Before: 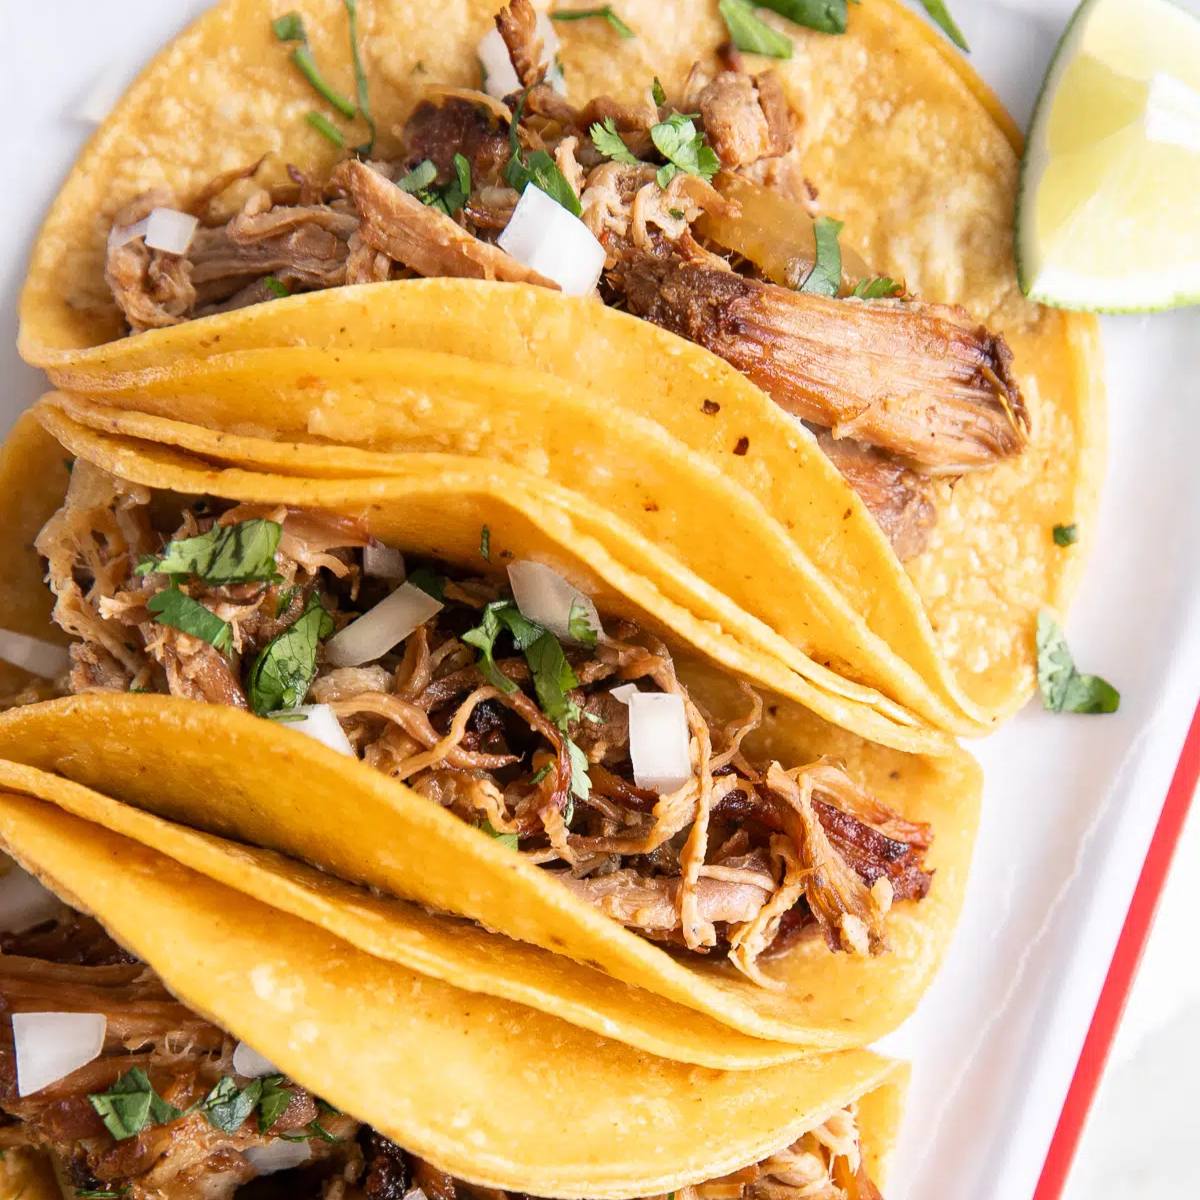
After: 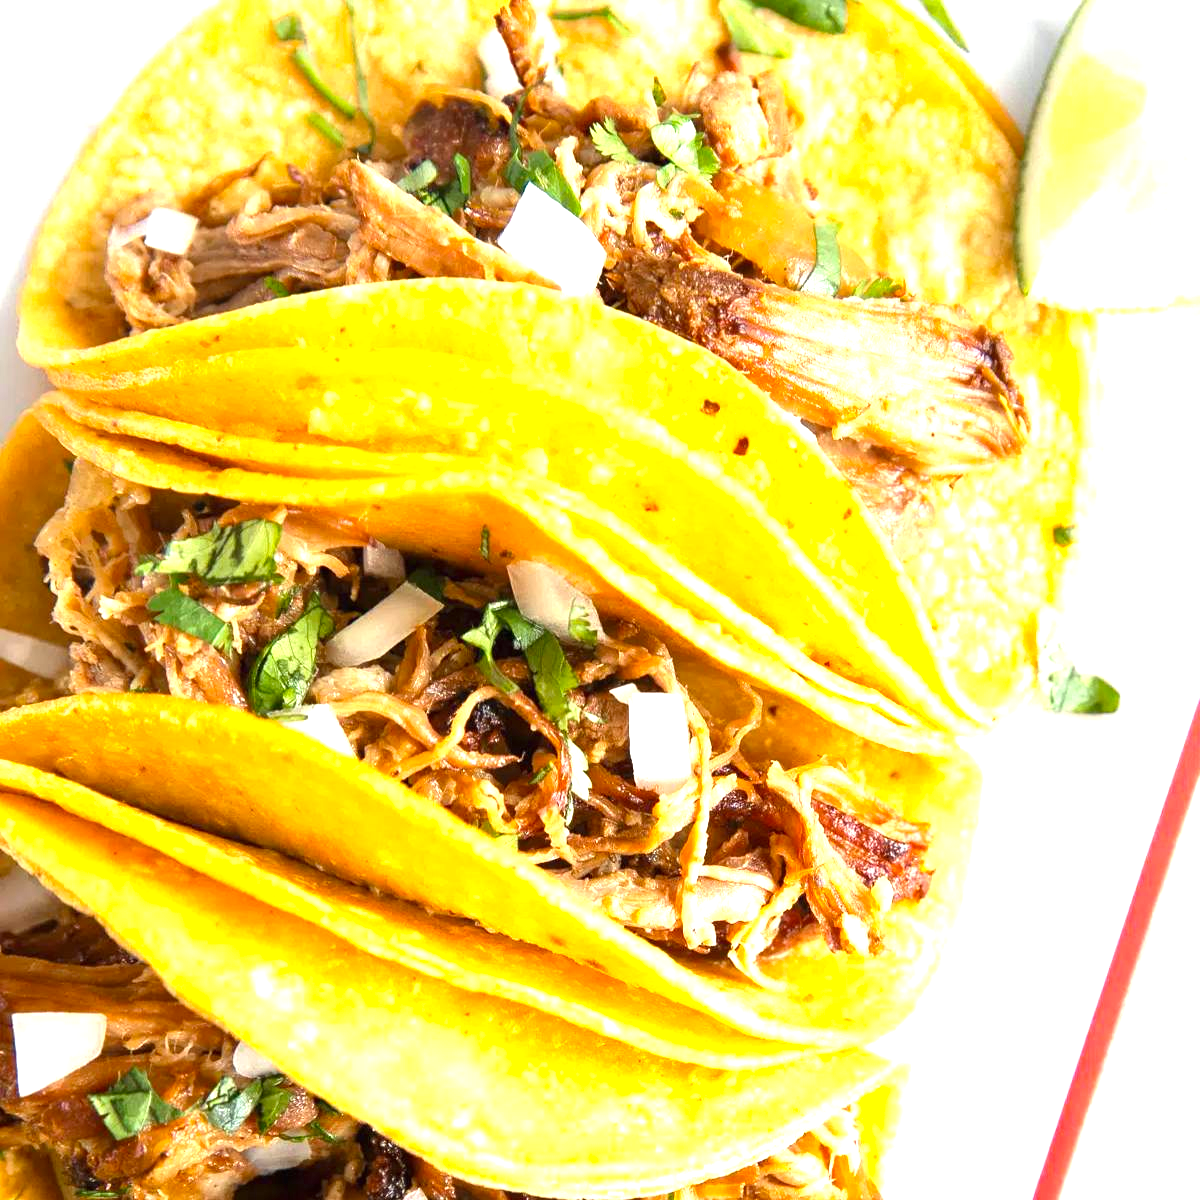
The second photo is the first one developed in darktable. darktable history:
color correction: highlights a* -2.64, highlights b* 2.49
exposure: black level correction 0, exposure 1.097 EV, compensate exposure bias true, compensate highlight preservation false
color calibration: output colorfulness [0, 0.315, 0, 0], illuminant same as pipeline (D50), adaptation XYZ, x 0.345, y 0.359, temperature 5004.98 K
